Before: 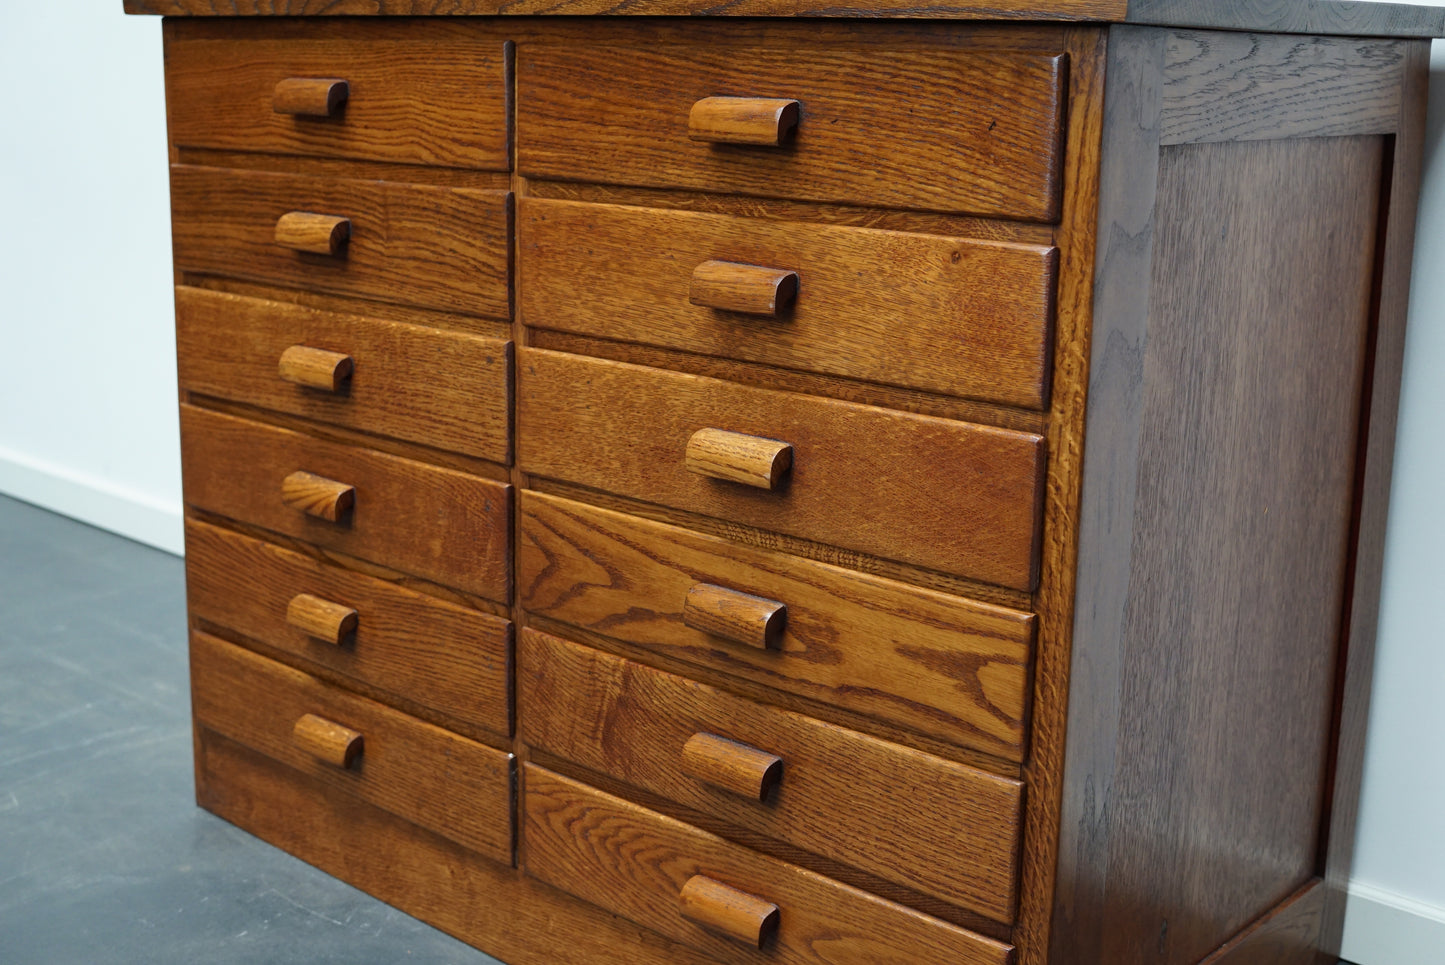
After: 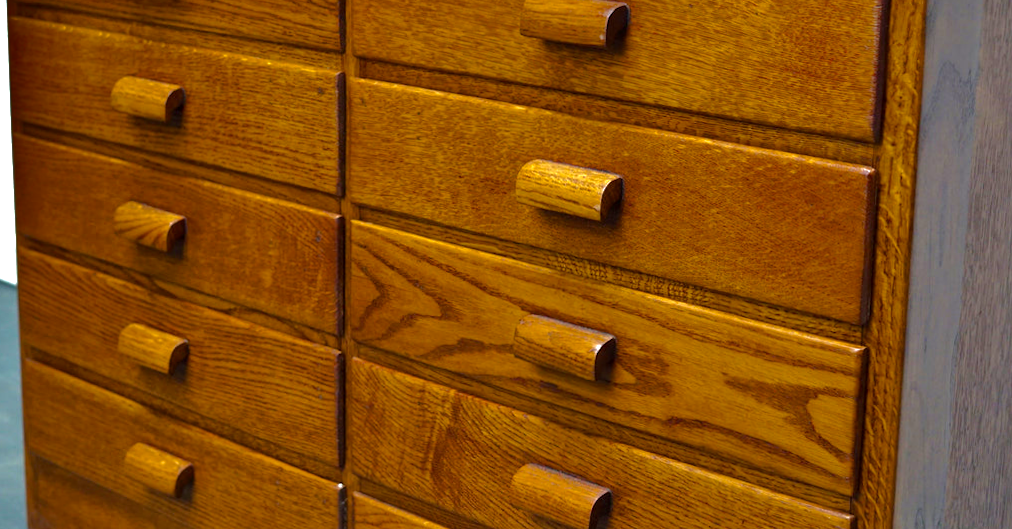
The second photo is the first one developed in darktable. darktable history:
exposure: black level correction 0, exposure 0.7 EV, compensate exposure bias true, compensate highlight preservation false
base curve: curves: ch0 [(0, 0) (0.841, 0.609) (1, 1)]
shadows and highlights: shadows 60, highlights -60.23, soften with gaussian
color balance rgb: linear chroma grading › global chroma 15%, perceptual saturation grading › global saturation 30%
velvia: on, module defaults
local contrast: mode bilateral grid, contrast 20, coarseness 50, detail 120%, midtone range 0.2
crop: left 11.123%, top 27.61%, right 18.3%, bottom 17.034%
rotate and perspective: rotation 0.192°, lens shift (horizontal) -0.015, crop left 0.005, crop right 0.996, crop top 0.006, crop bottom 0.99
